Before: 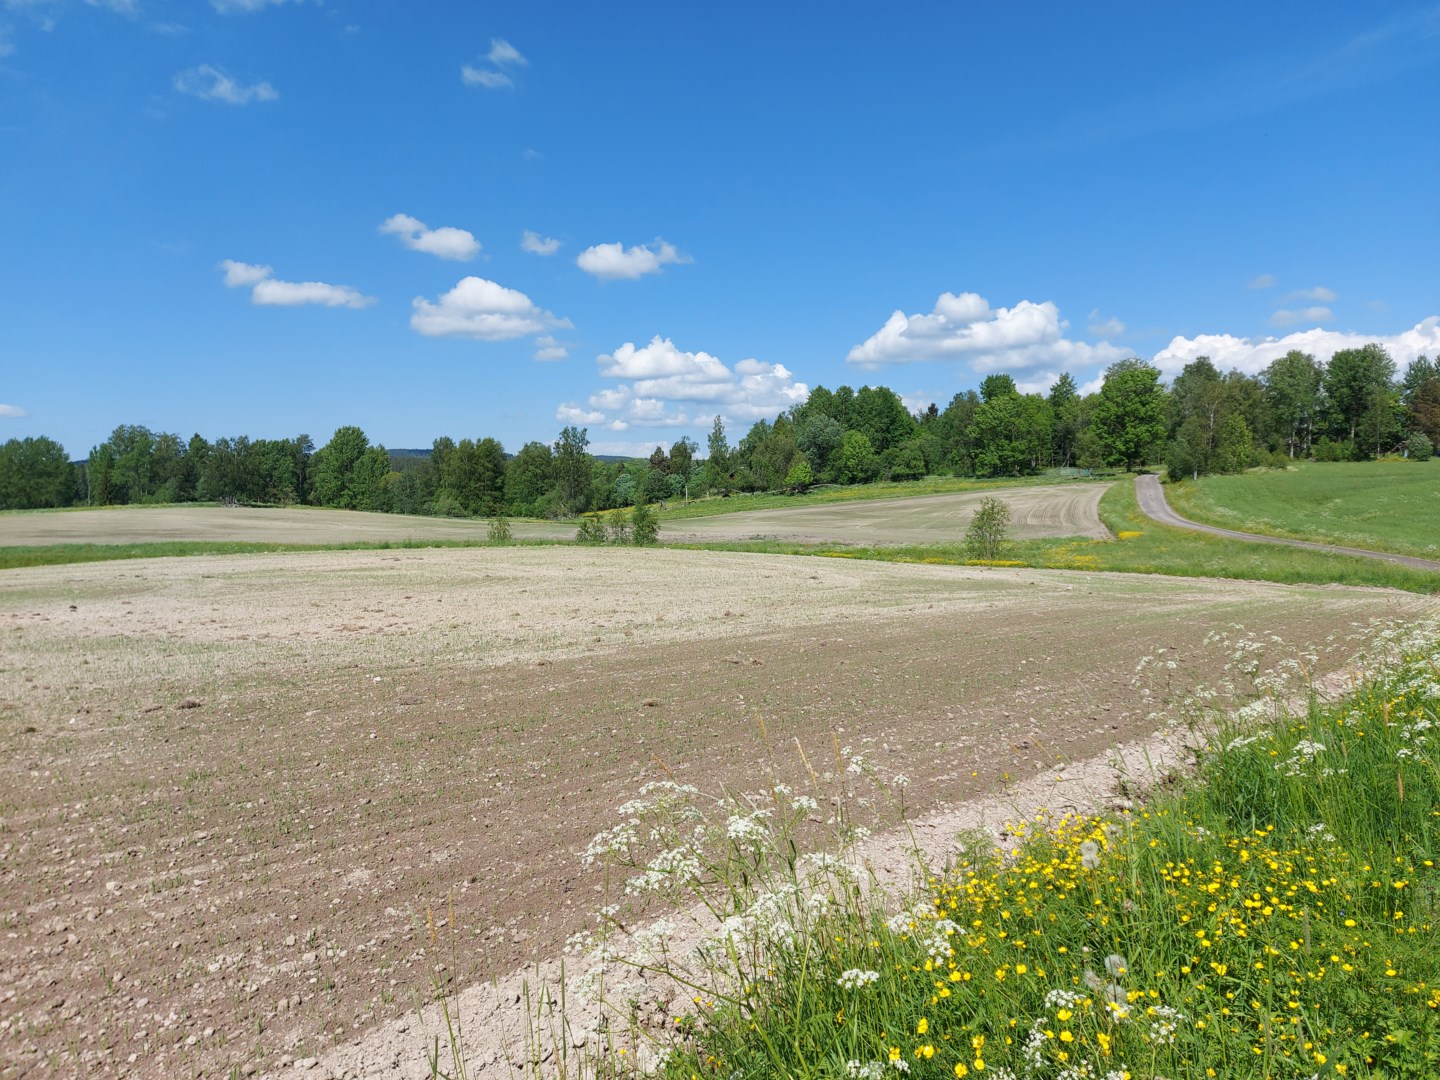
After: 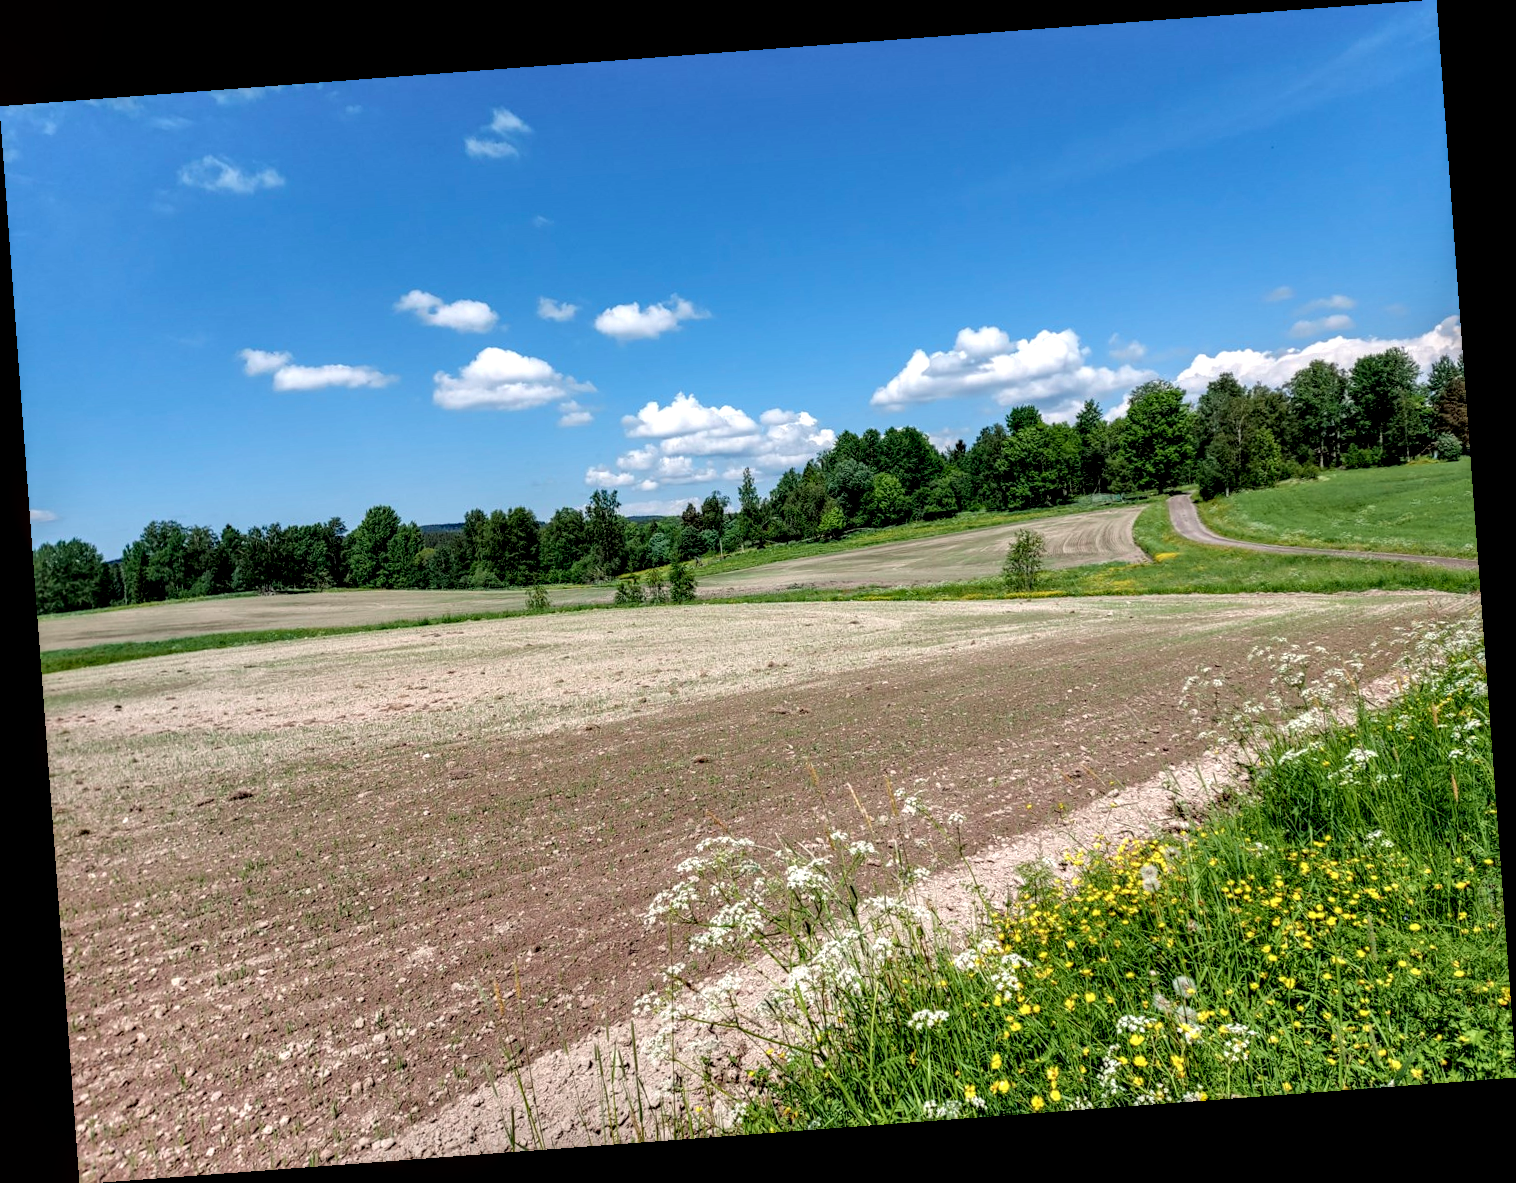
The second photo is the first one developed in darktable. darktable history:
rotate and perspective: rotation -4.25°, automatic cropping off
tone curve: curves: ch0 [(0, 0.013) (0.181, 0.074) (0.337, 0.304) (0.498, 0.485) (0.78, 0.742) (0.993, 0.954)]; ch1 [(0, 0) (0.294, 0.184) (0.359, 0.34) (0.362, 0.35) (0.43, 0.41) (0.469, 0.463) (0.495, 0.502) (0.54, 0.563) (0.612, 0.641) (1, 1)]; ch2 [(0, 0) (0.44, 0.437) (0.495, 0.502) (0.524, 0.534) (0.557, 0.56) (0.634, 0.654) (0.728, 0.722) (1, 1)], color space Lab, independent channels, preserve colors none
local contrast: highlights 19%, detail 186%
